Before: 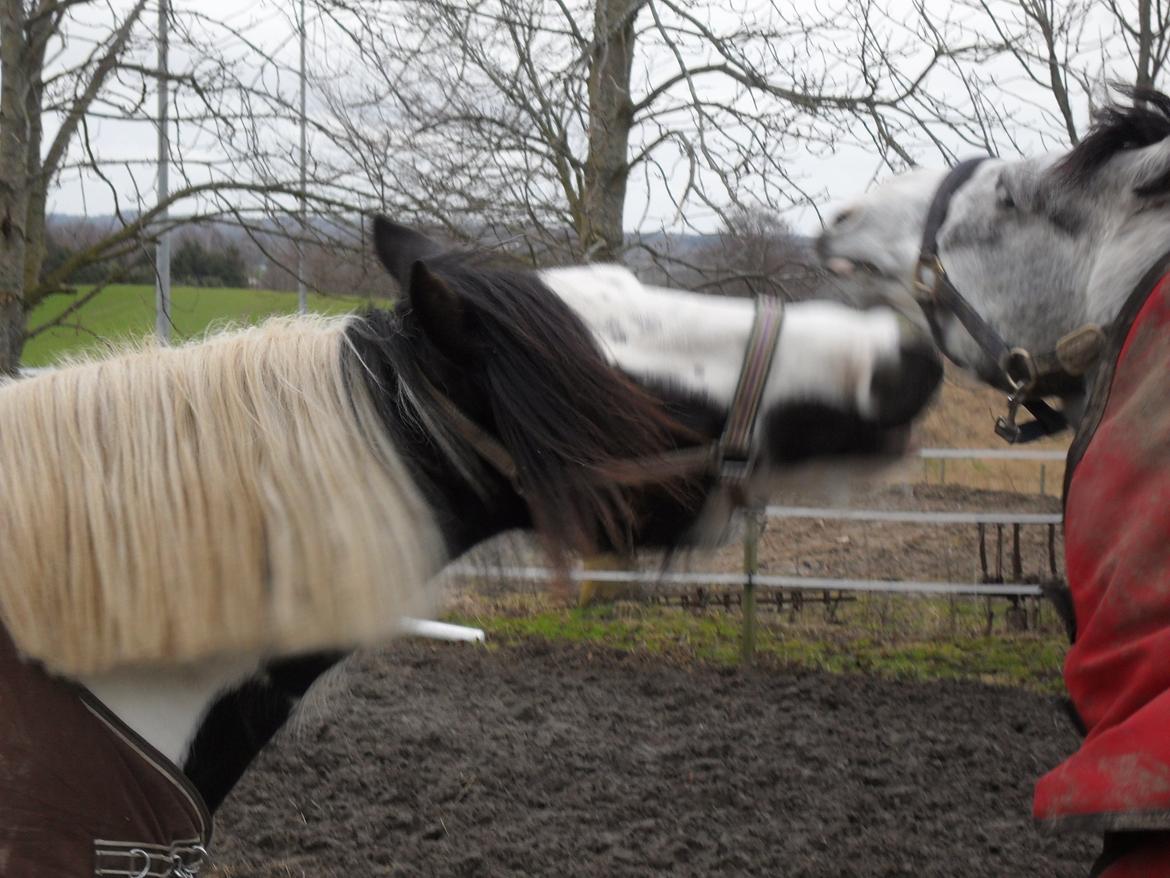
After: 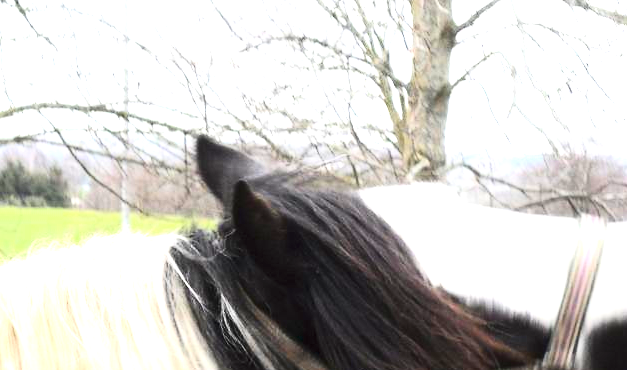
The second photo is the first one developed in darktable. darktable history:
contrast brightness saturation: contrast 0.278
exposure: black level correction 0, exposure 2.115 EV, compensate highlight preservation false
crop: left 15.14%, top 9.193%, right 31.225%, bottom 48.661%
